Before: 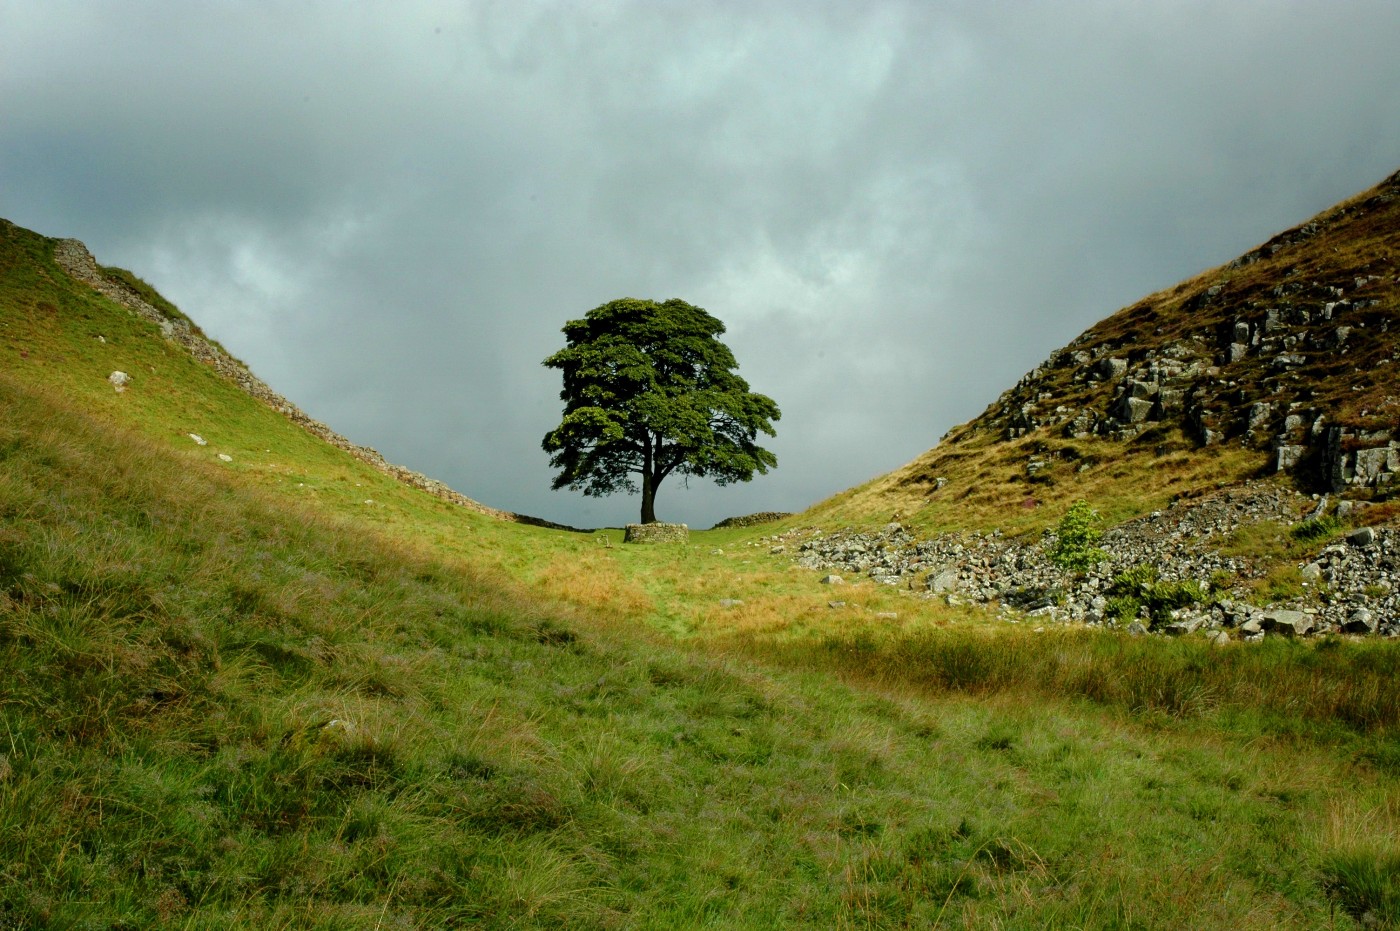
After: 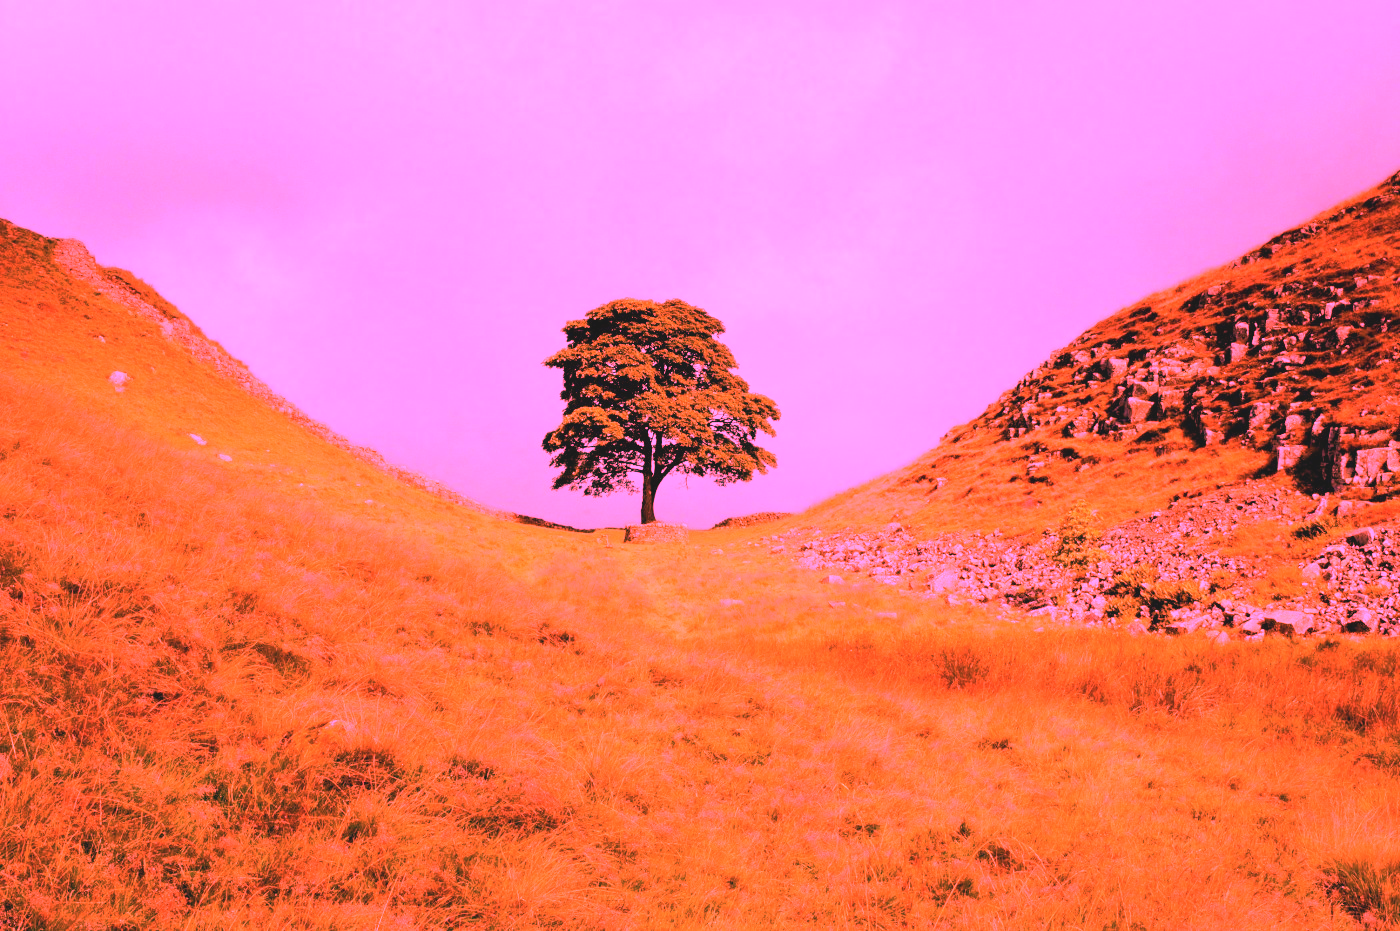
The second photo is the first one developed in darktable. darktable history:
white balance: red 4.26, blue 1.802
contrast brightness saturation: contrast -0.15, brightness 0.05, saturation -0.12
